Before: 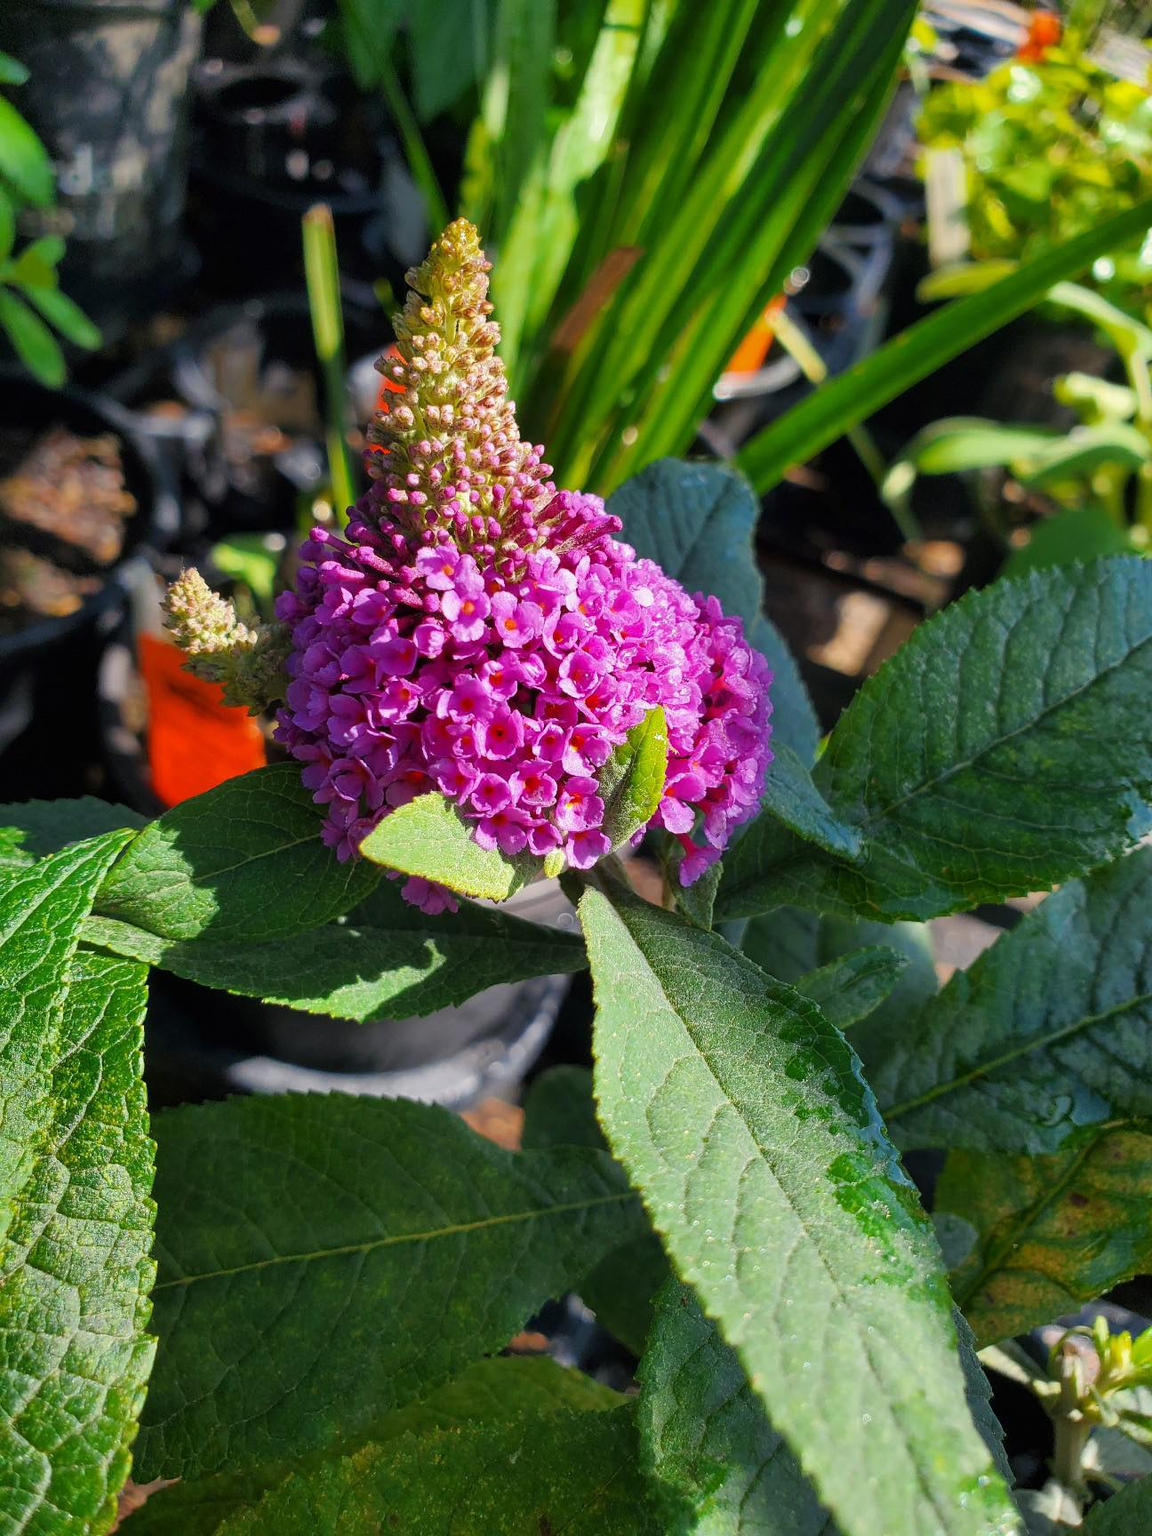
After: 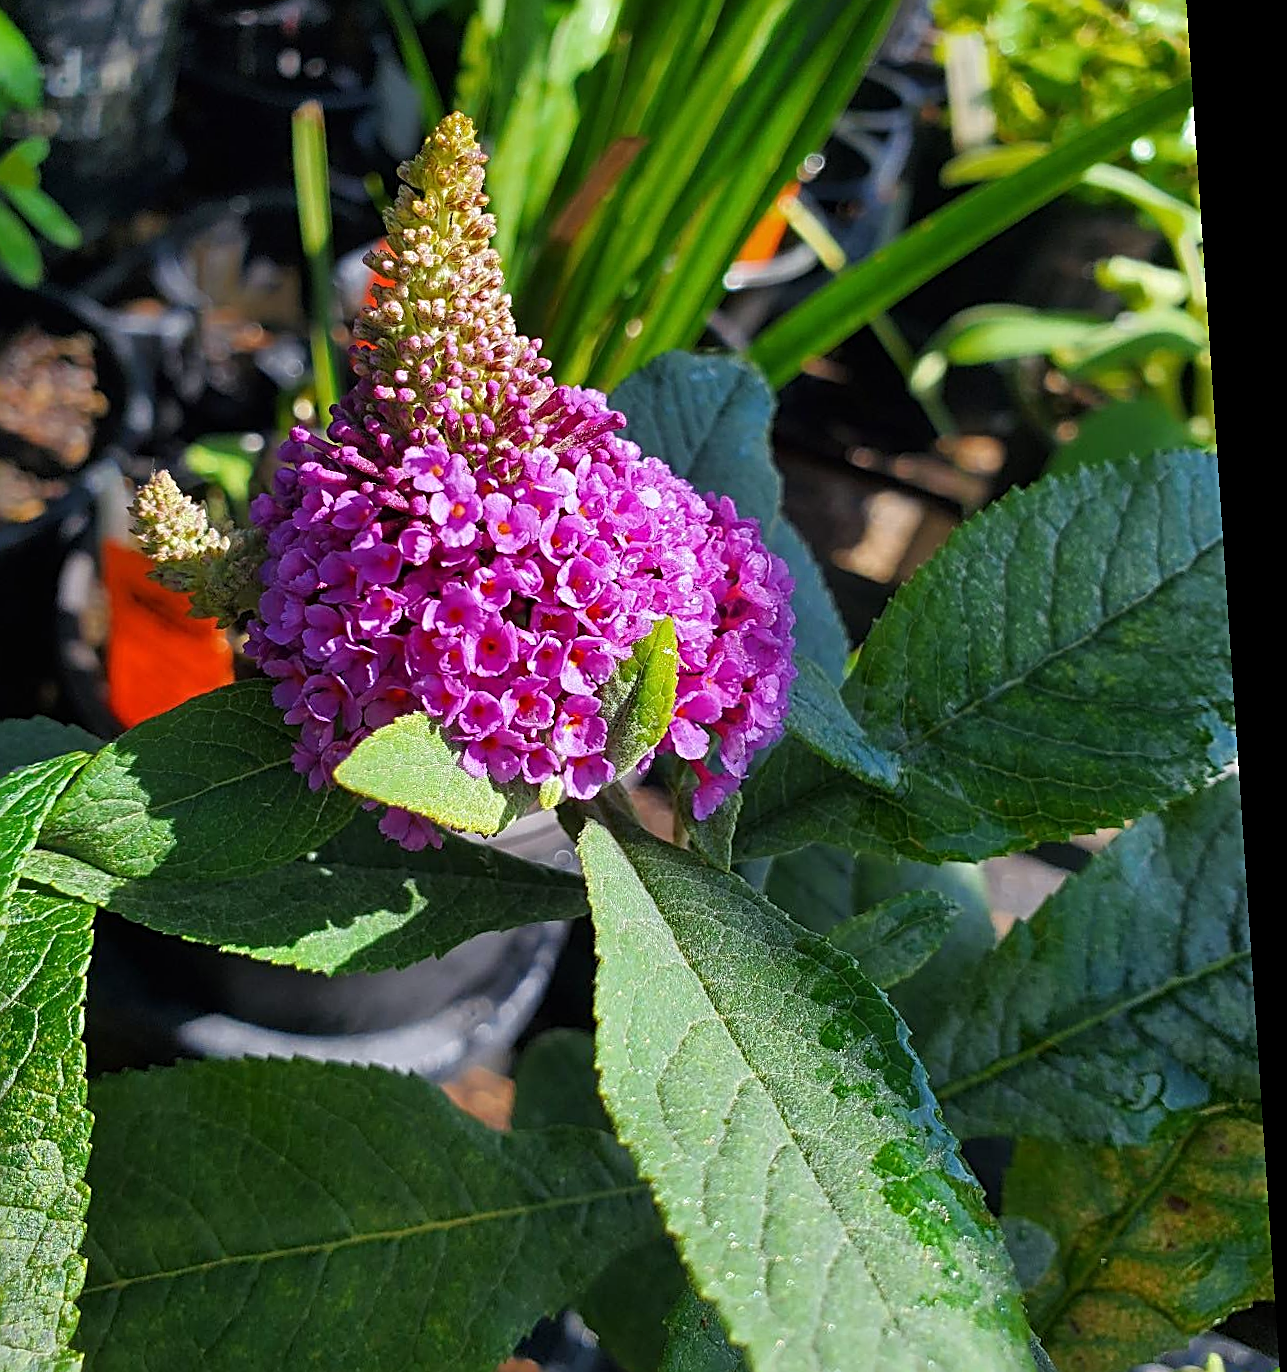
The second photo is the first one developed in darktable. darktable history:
rotate and perspective: rotation 0.128°, lens shift (vertical) -0.181, lens shift (horizontal) -0.044, shear 0.001, automatic cropping off
sharpen: radius 2.817, amount 0.715
white balance: red 0.974, blue 1.044
crop: left 8.155%, top 6.611%, bottom 15.385%
